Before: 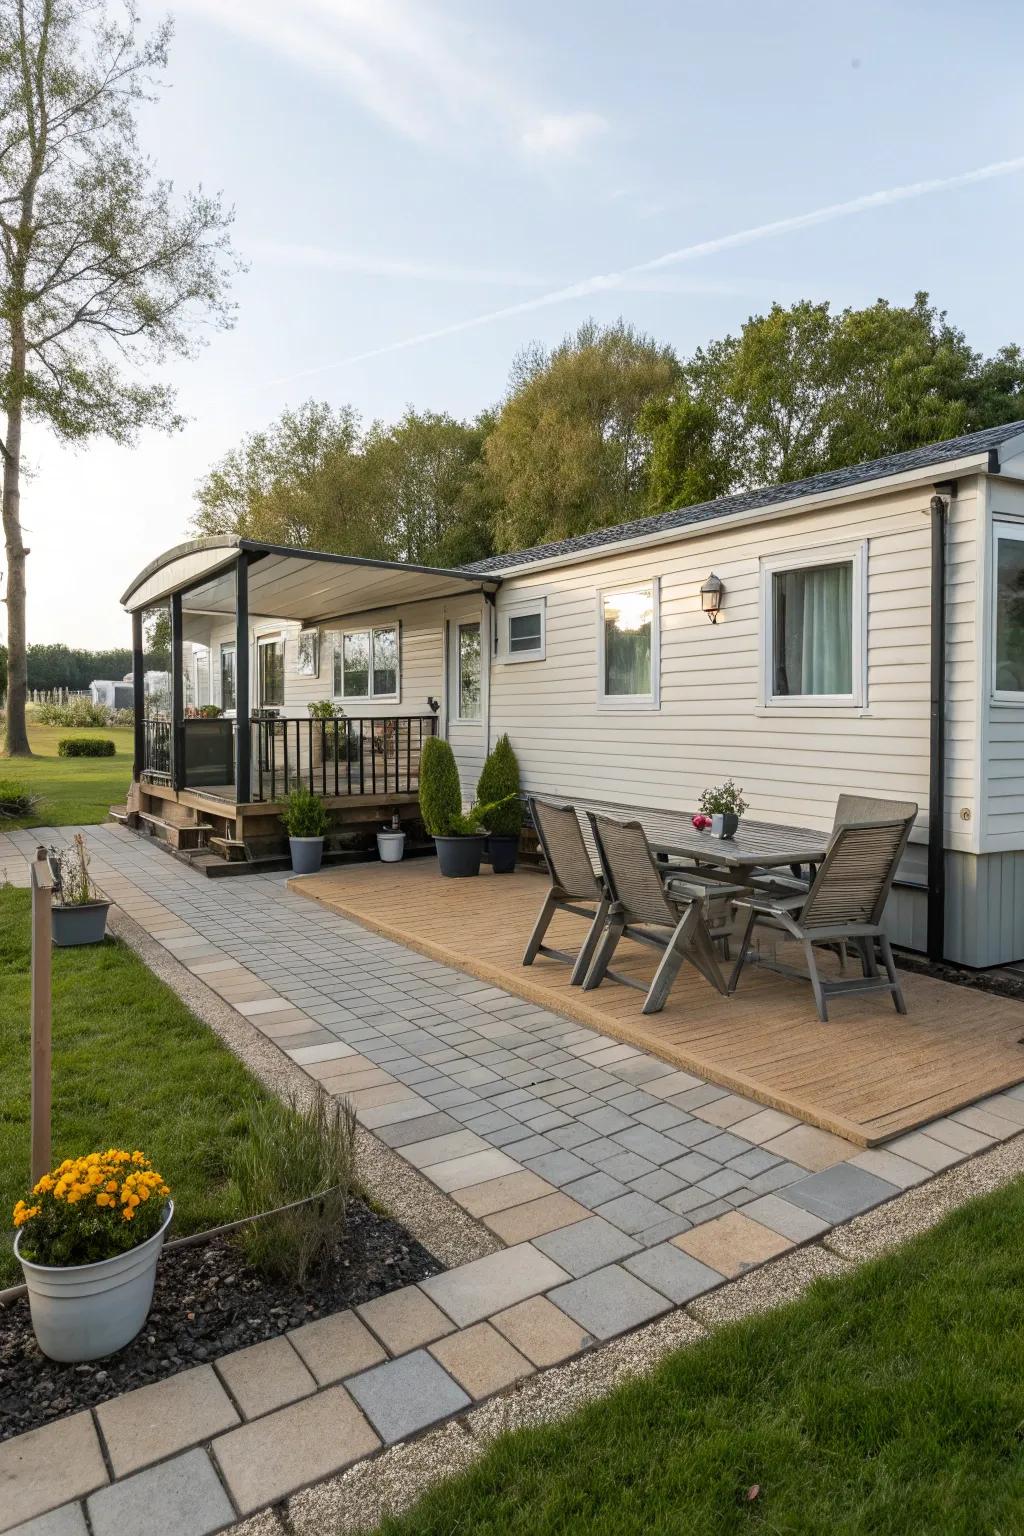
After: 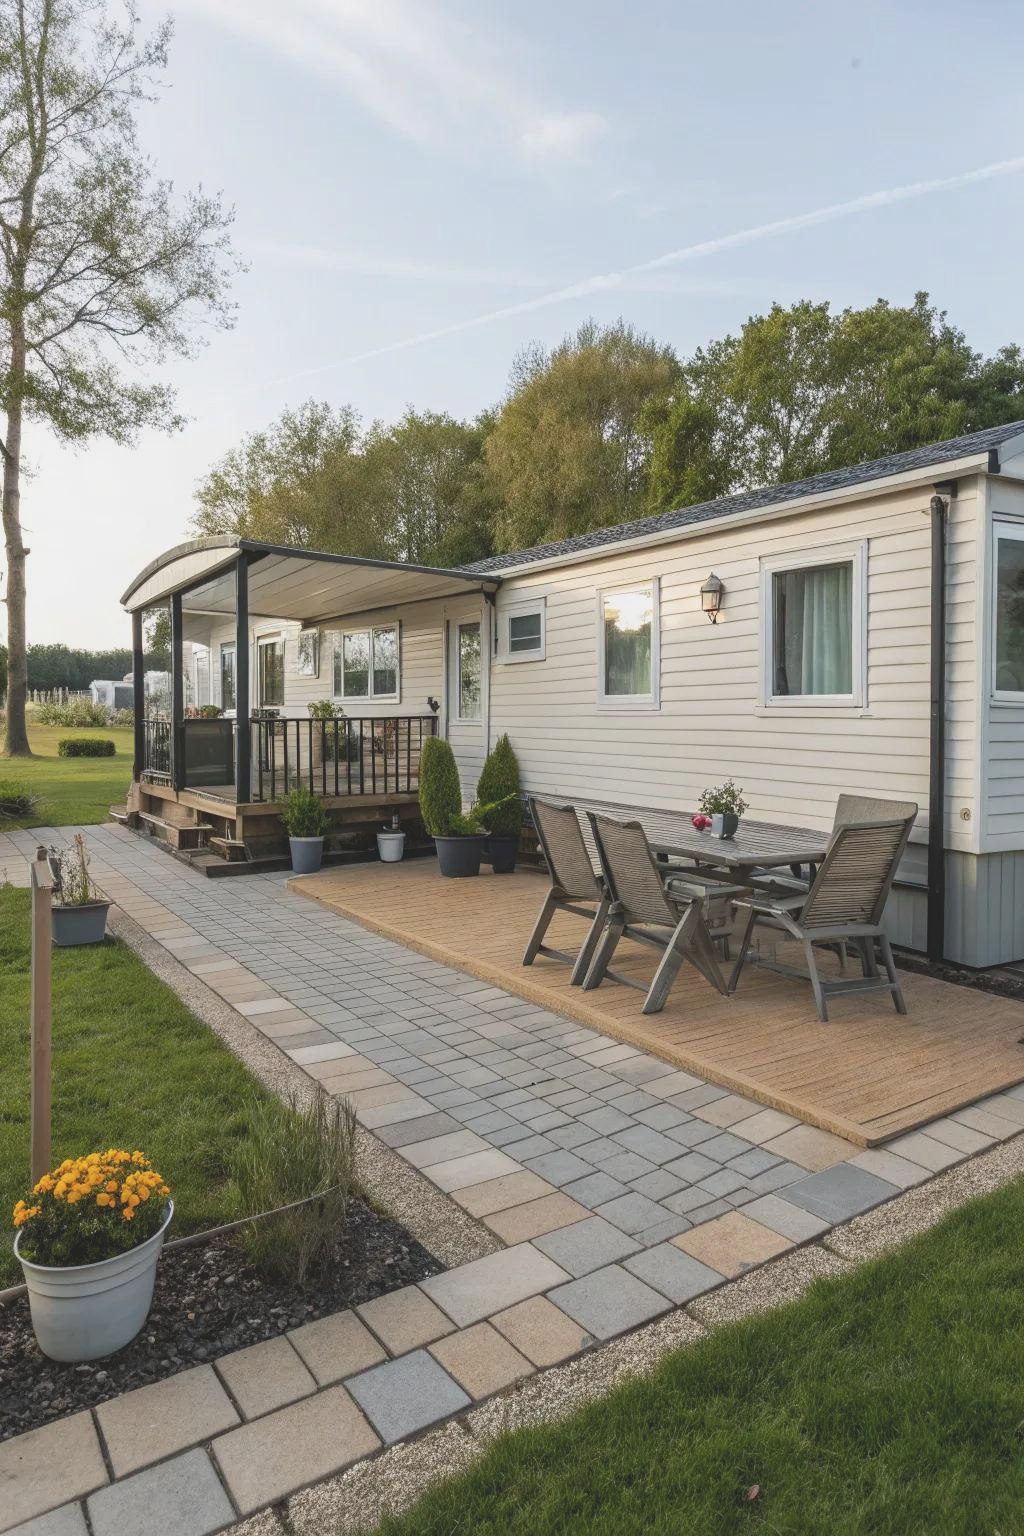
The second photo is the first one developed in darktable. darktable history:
tone equalizer: on, module defaults
color balance: lift [1.01, 1, 1, 1], gamma [1.097, 1, 1, 1], gain [0.85, 1, 1, 1]
